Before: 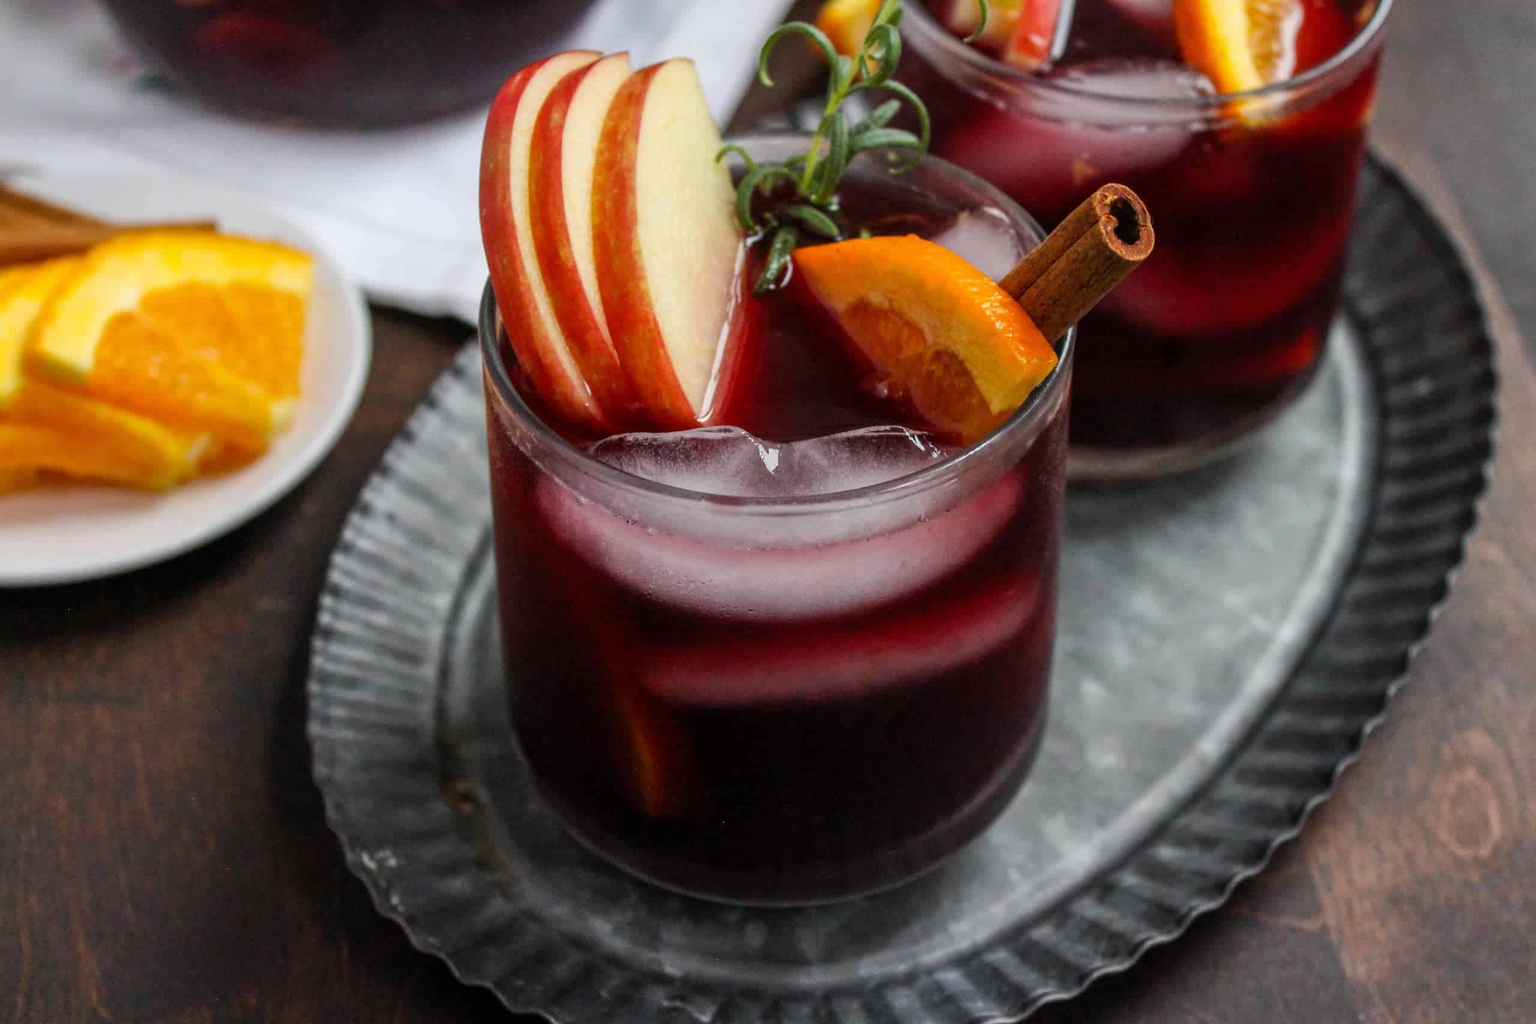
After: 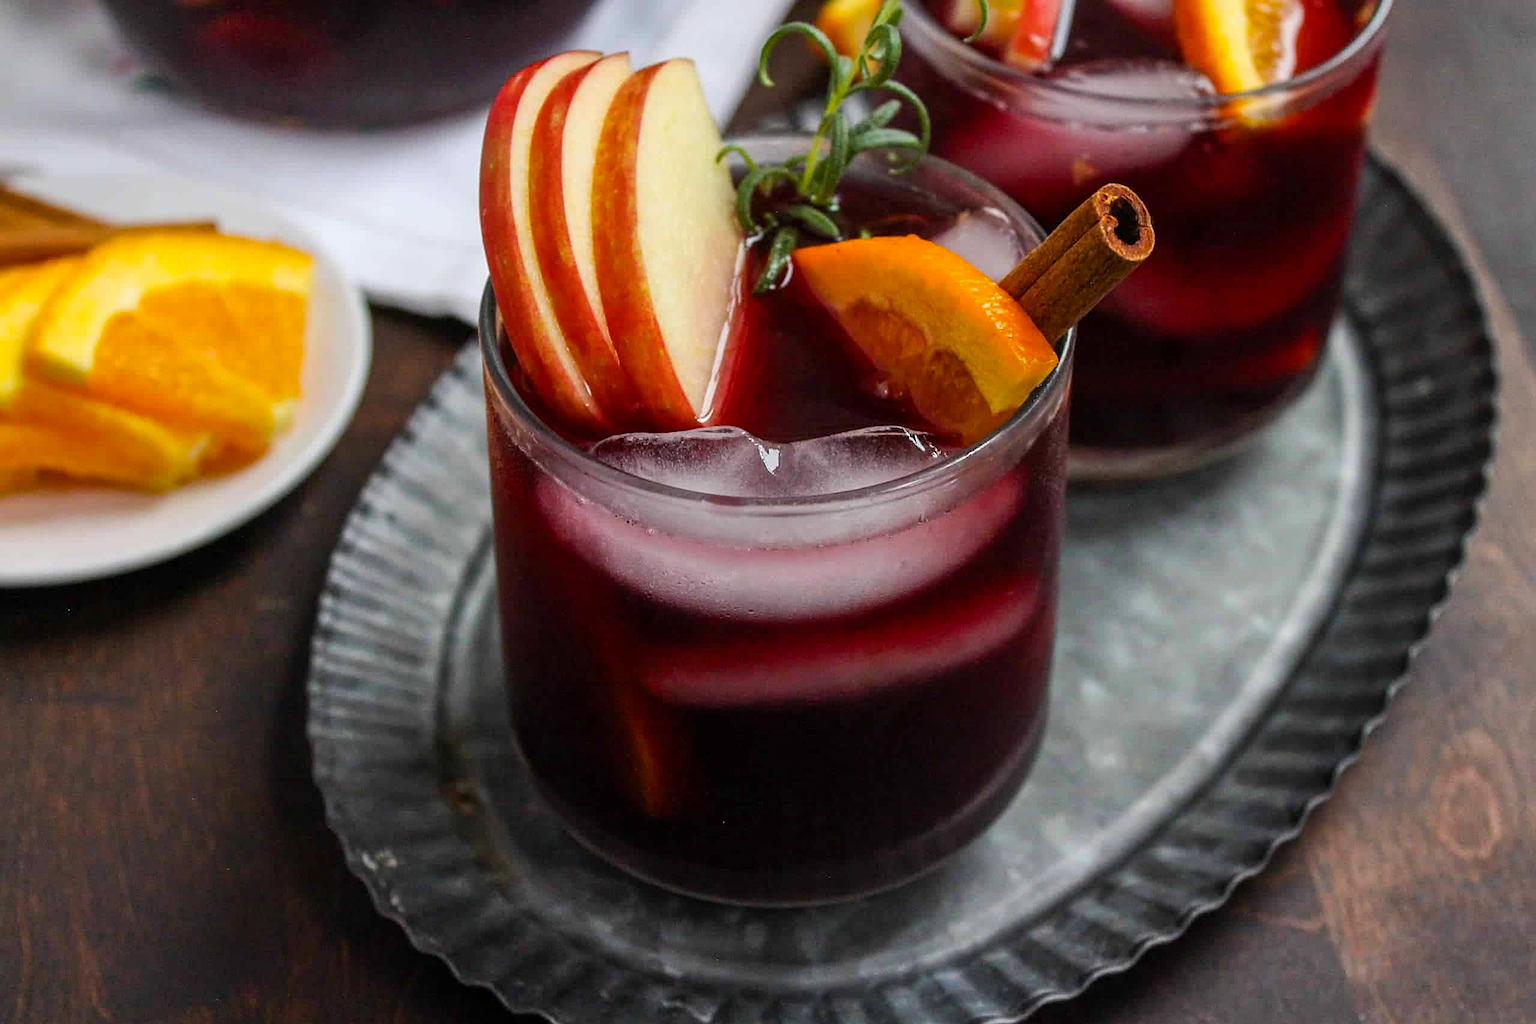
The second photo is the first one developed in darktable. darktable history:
sharpen: on, module defaults
color balance rgb: perceptual saturation grading › global saturation 10%, global vibrance 10%
contrast brightness saturation: contrast 0.05
base curve: exposure shift 0, preserve colors none
